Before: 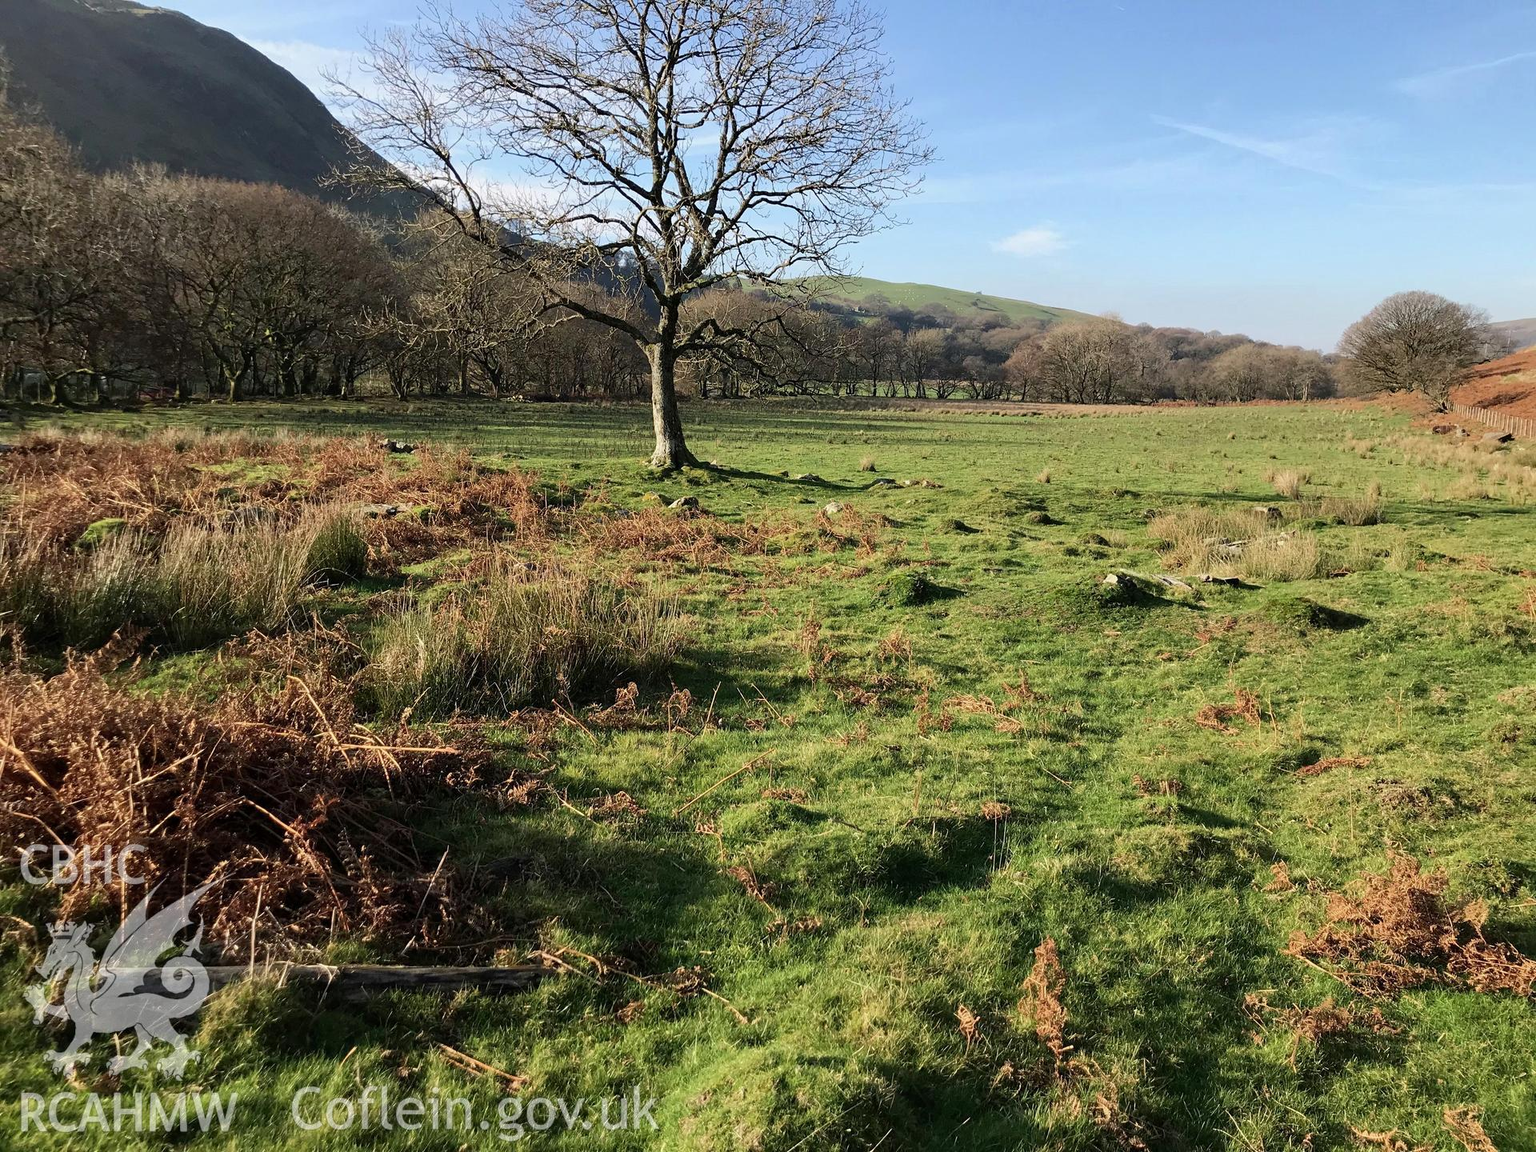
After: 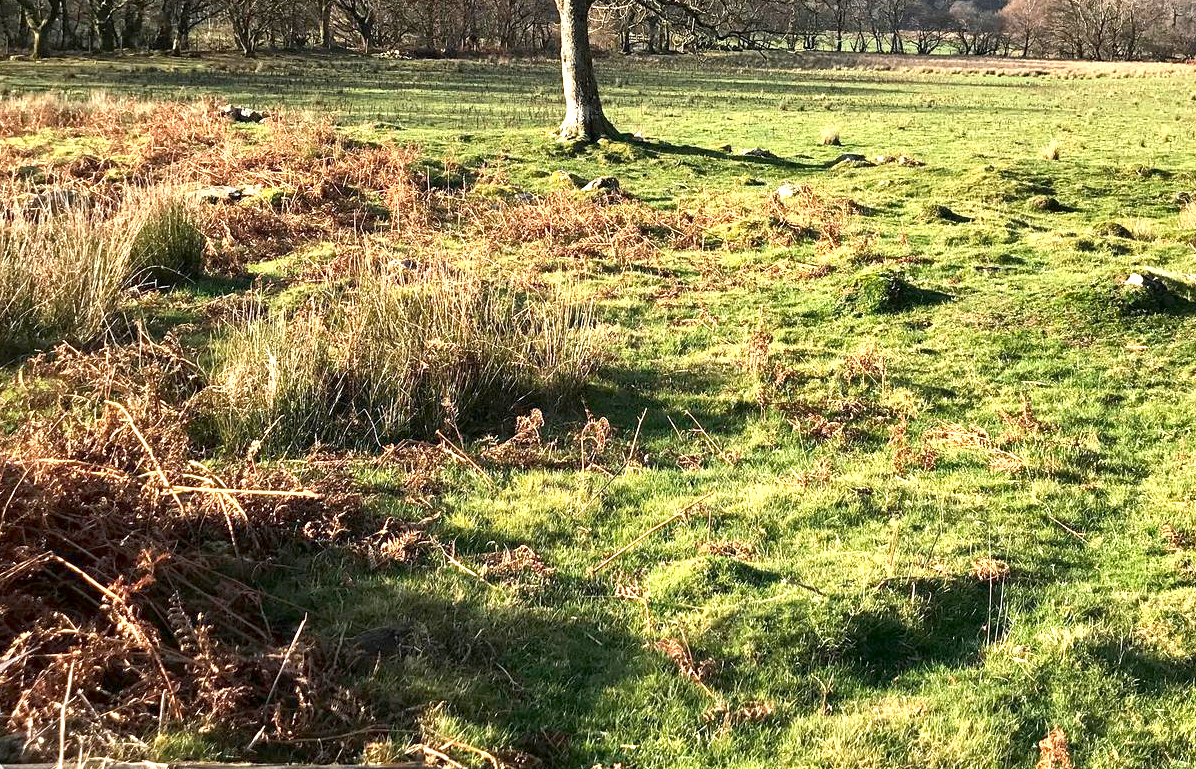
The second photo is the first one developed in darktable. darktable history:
tone curve: curves: ch0 [(0, 0) (0.003, 0.003) (0.011, 0.011) (0.025, 0.024) (0.044, 0.043) (0.069, 0.068) (0.1, 0.097) (0.136, 0.133) (0.177, 0.173) (0.224, 0.219) (0.277, 0.27) (0.335, 0.327) (0.399, 0.39) (0.468, 0.457) (0.543, 0.545) (0.623, 0.625) (0.709, 0.71) (0.801, 0.801) (0.898, 0.898) (1, 1)], color space Lab, independent channels, preserve colors none
shadows and highlights: shadows 12.19, white point adjustment 1.24, soften with gaussian
crop: left 13.23%, top 30.877%, right 24.438%, bottom 15.666%
exposure: black level correction 0, exposure 1.2 EV, compensate highlight preservation false
